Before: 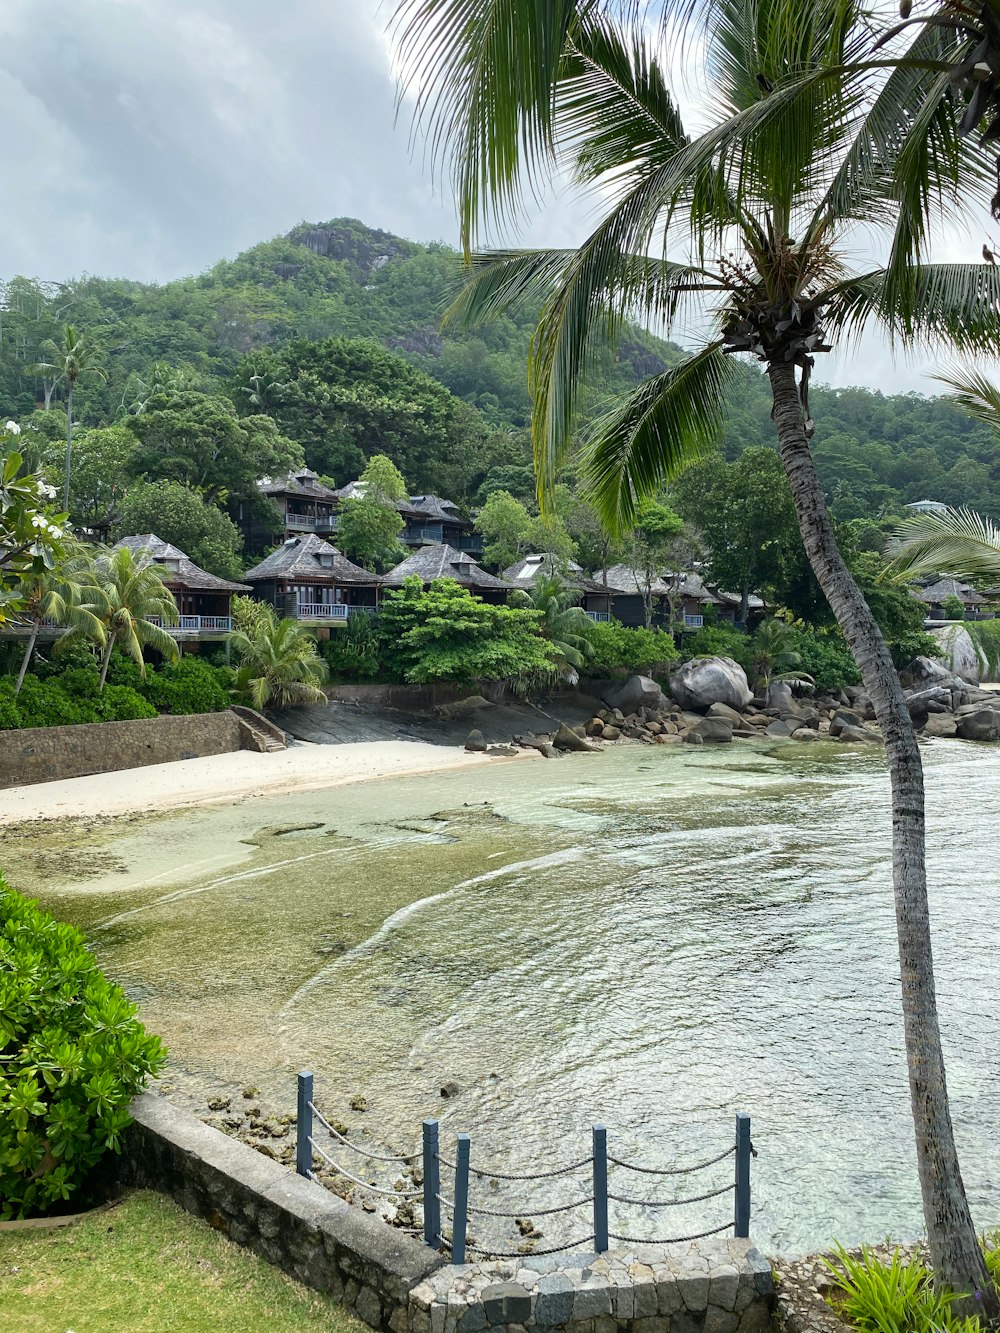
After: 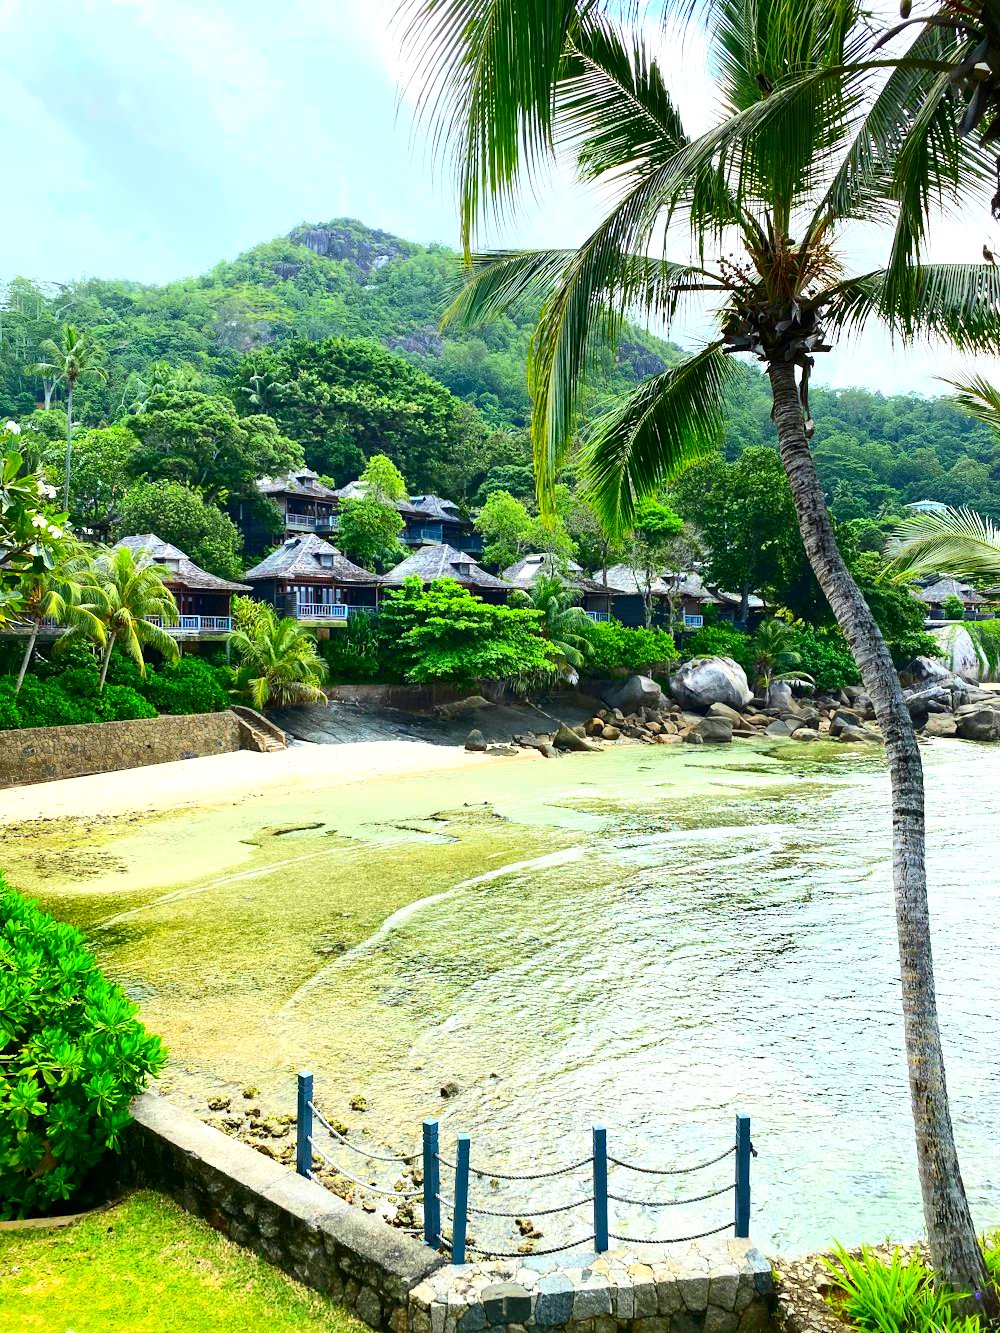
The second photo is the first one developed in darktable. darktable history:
contrast brightness saturation: contrast 0.257, brightness 0.015, saturation 0.867
exposure: exposure 0.61 EV, compensate highlight preservation false
